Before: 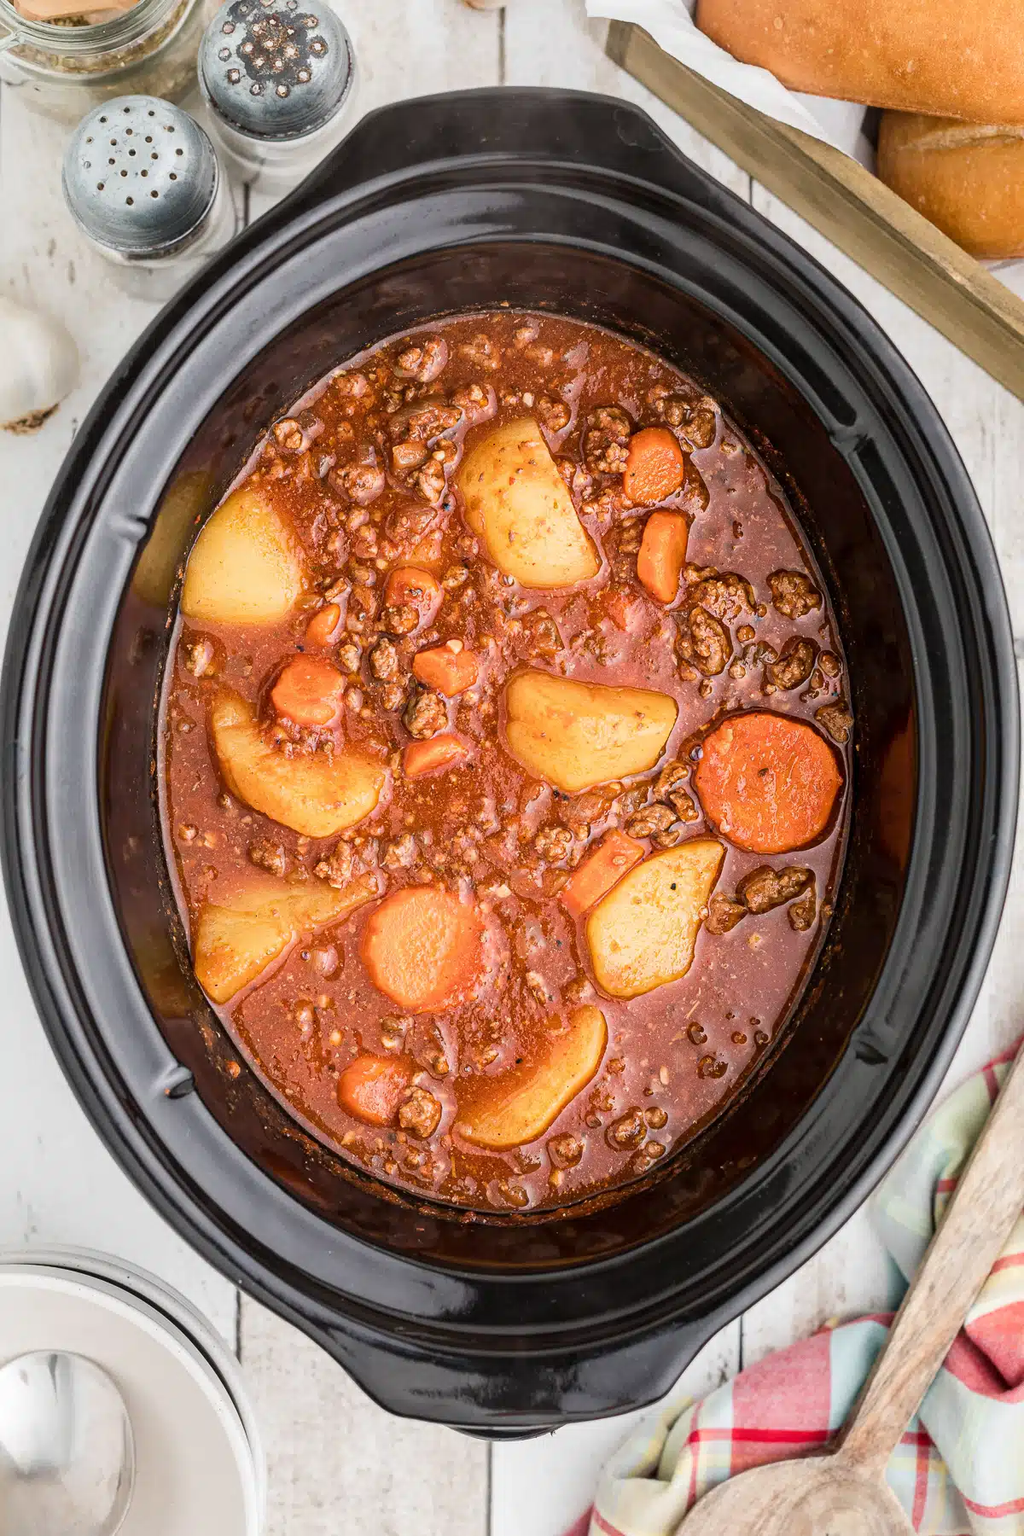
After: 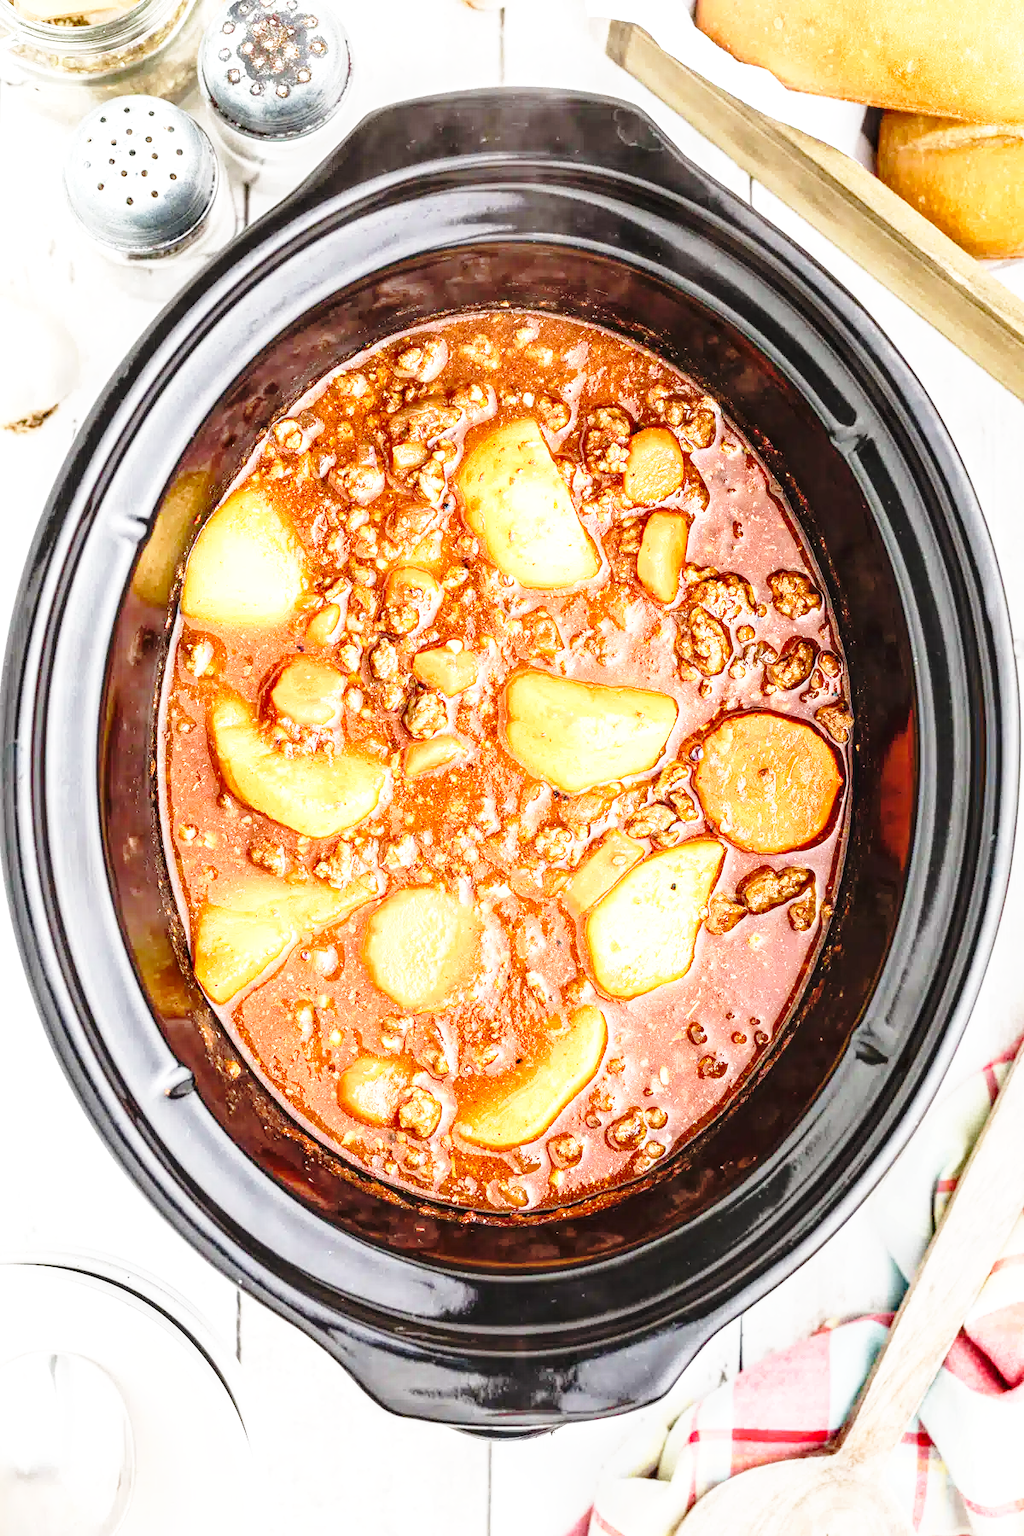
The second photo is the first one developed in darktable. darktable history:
exposure: black level correction 0, exposure 0.694 EV, compensate highlight preservation false
local contrast: on, module defaults
base curve: curves: ch0 [(0, 0) (0.028, 0.03) (0.105, 0.232) (0.387, 0.748) (0.754, 0.968) (1, 1)], preserve colors none
